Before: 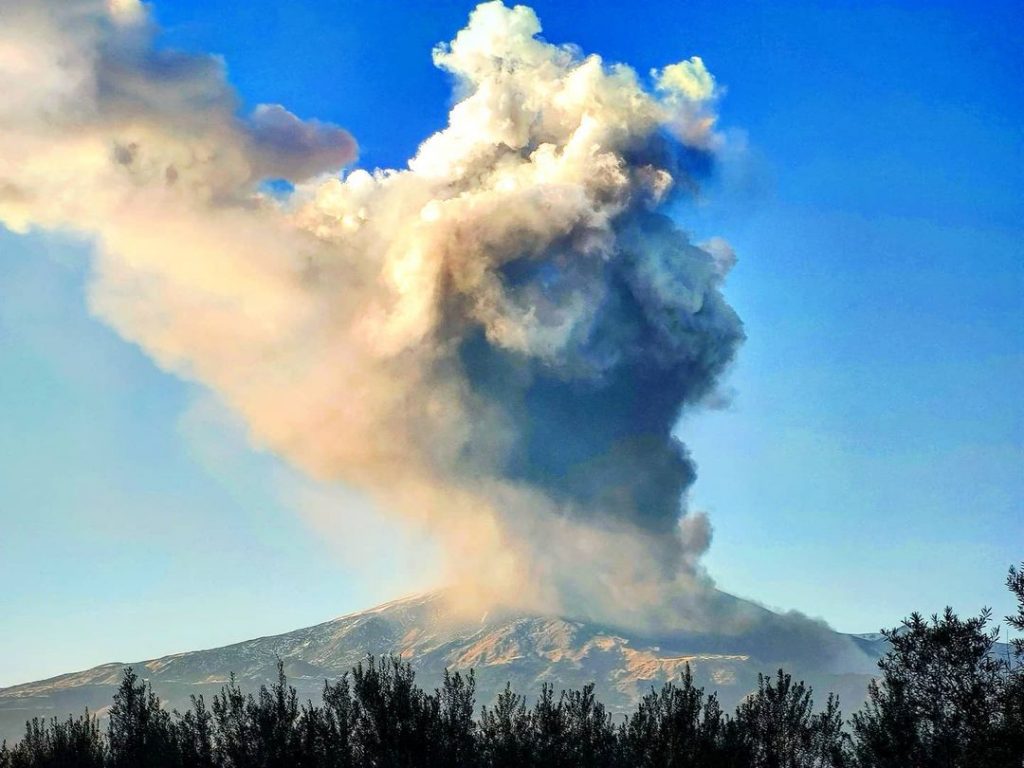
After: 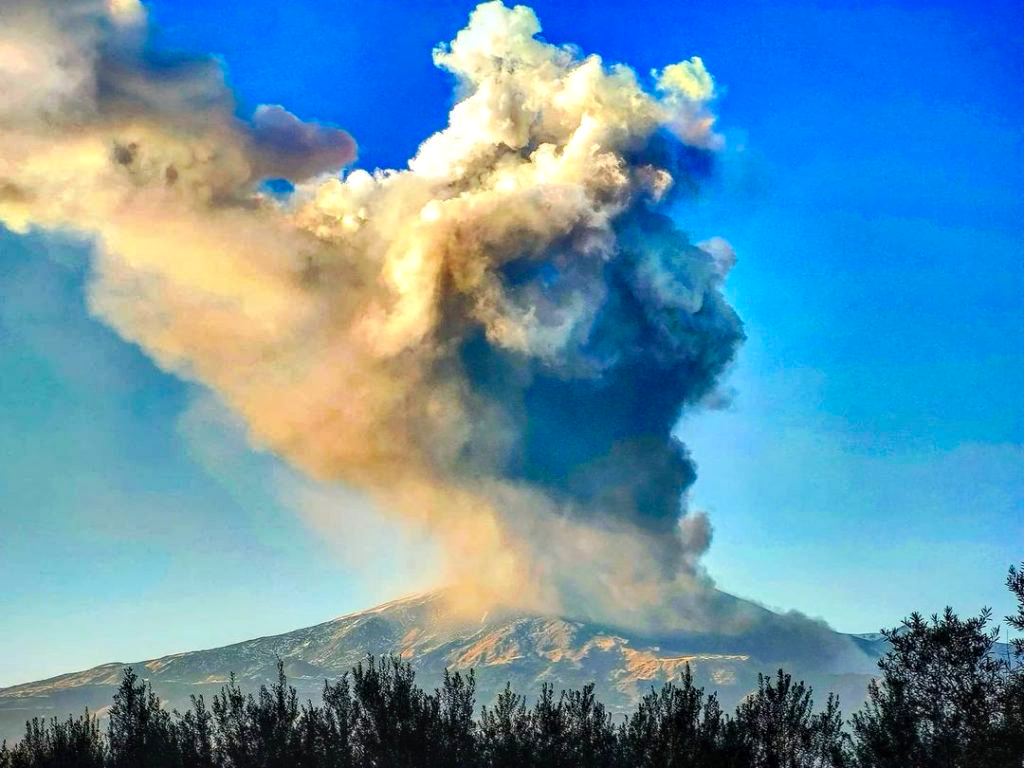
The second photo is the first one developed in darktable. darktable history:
color balance rgb: perceptual saturation grading › global saturation 30.92%, global vibrance 20%
shadows and highlights: shadows 30.7, highlights -62.52, soften with gaussian
local contrast: on, module defaults
